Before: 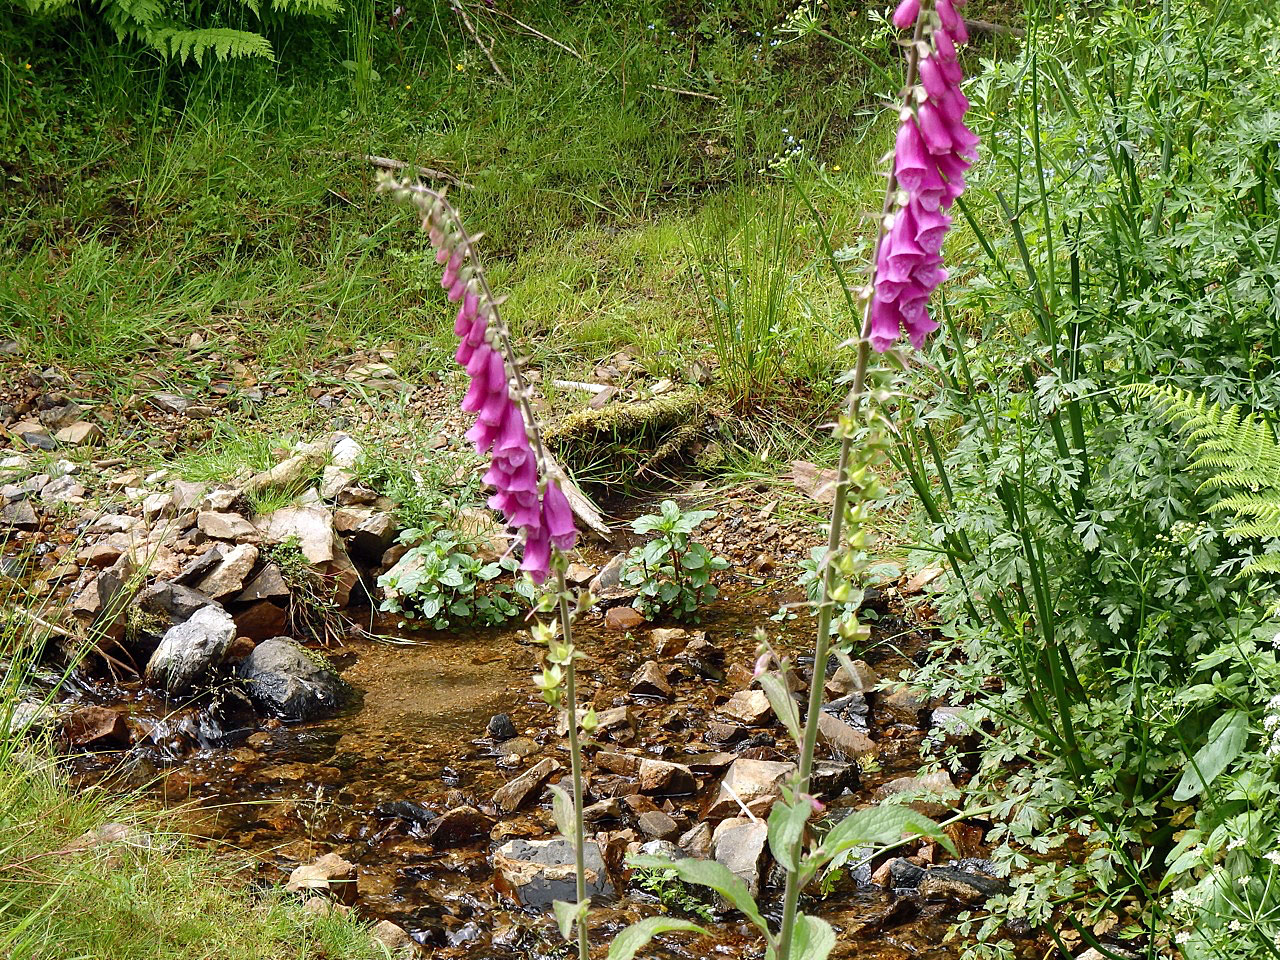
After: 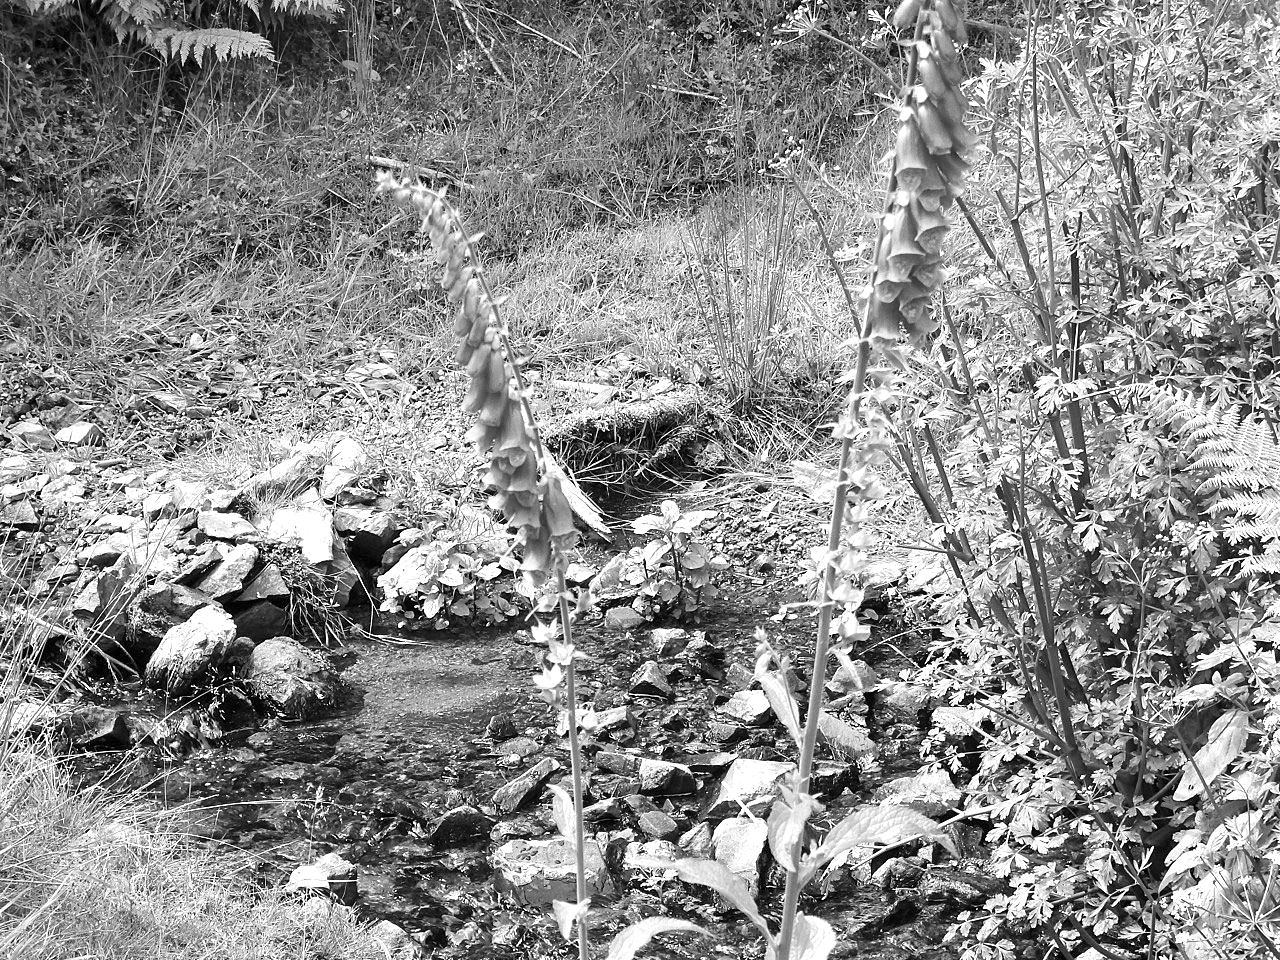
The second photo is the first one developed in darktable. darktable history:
tone curve: curves: ch0 [(0, 0) (0.003, 0.003) (0.011, 0.011) (0.025, 0.025) (0.044, 0.045) (0.069, 0.07) (0.1, 0.101) (0.136, 0.138) (0.177, 0.18) (0.224, 0.228) (0.277, 0.281) (0.335, 0.34) (0.399, 0.405) (0.468, 0.475) (0.543, 0.551) (0.623, 0.633) (0.709, 0.72) (0.801, 0.813) (0.898, 0.907) (1, 1)], preserve colors none
monochrome: a -6.99, b 35.61, size 1.4
white balance: red 1, blue 1
exposure: exposure 0.669 EV, compensate highlight preservation false
